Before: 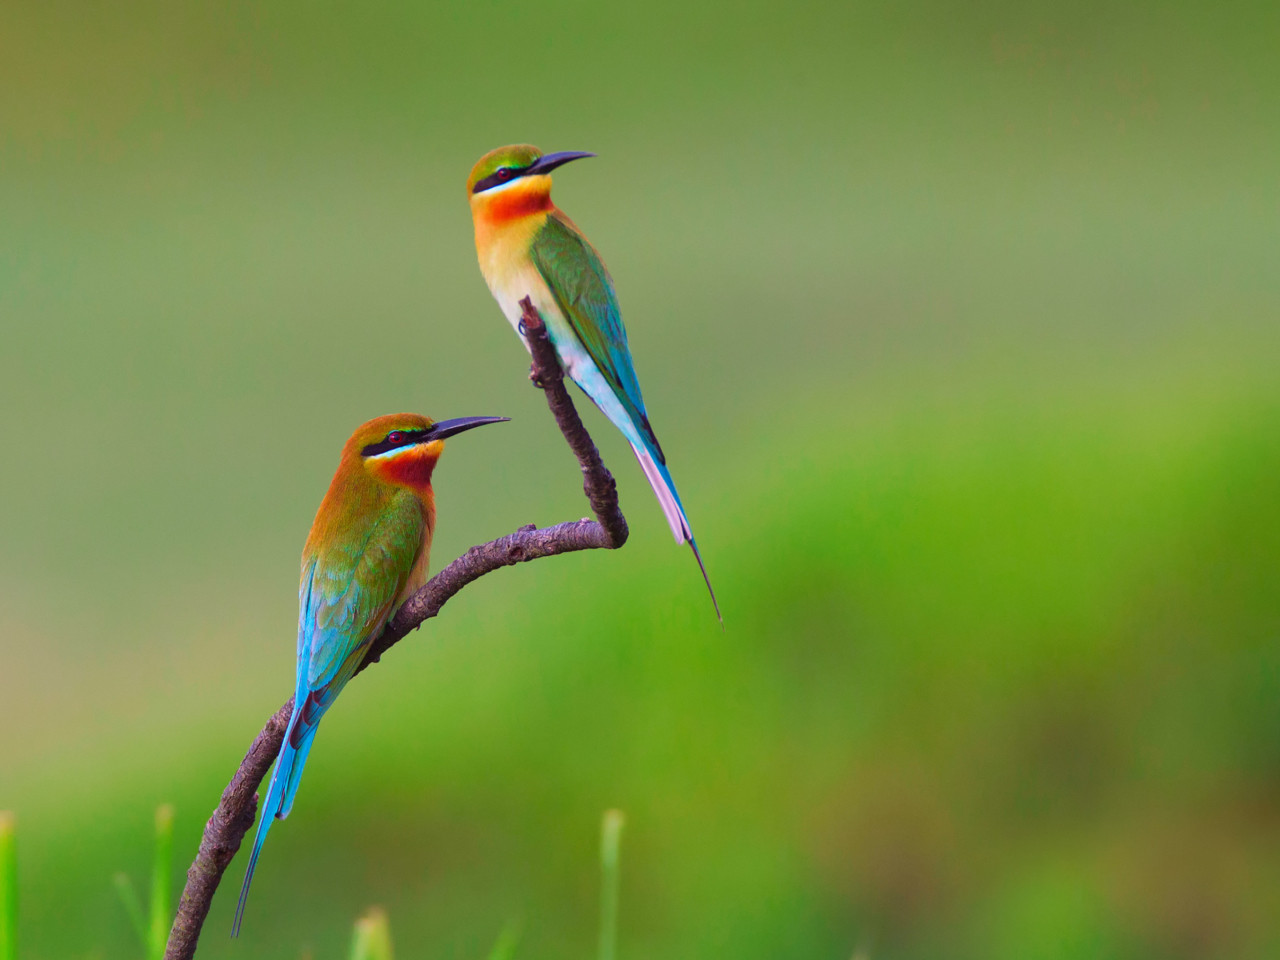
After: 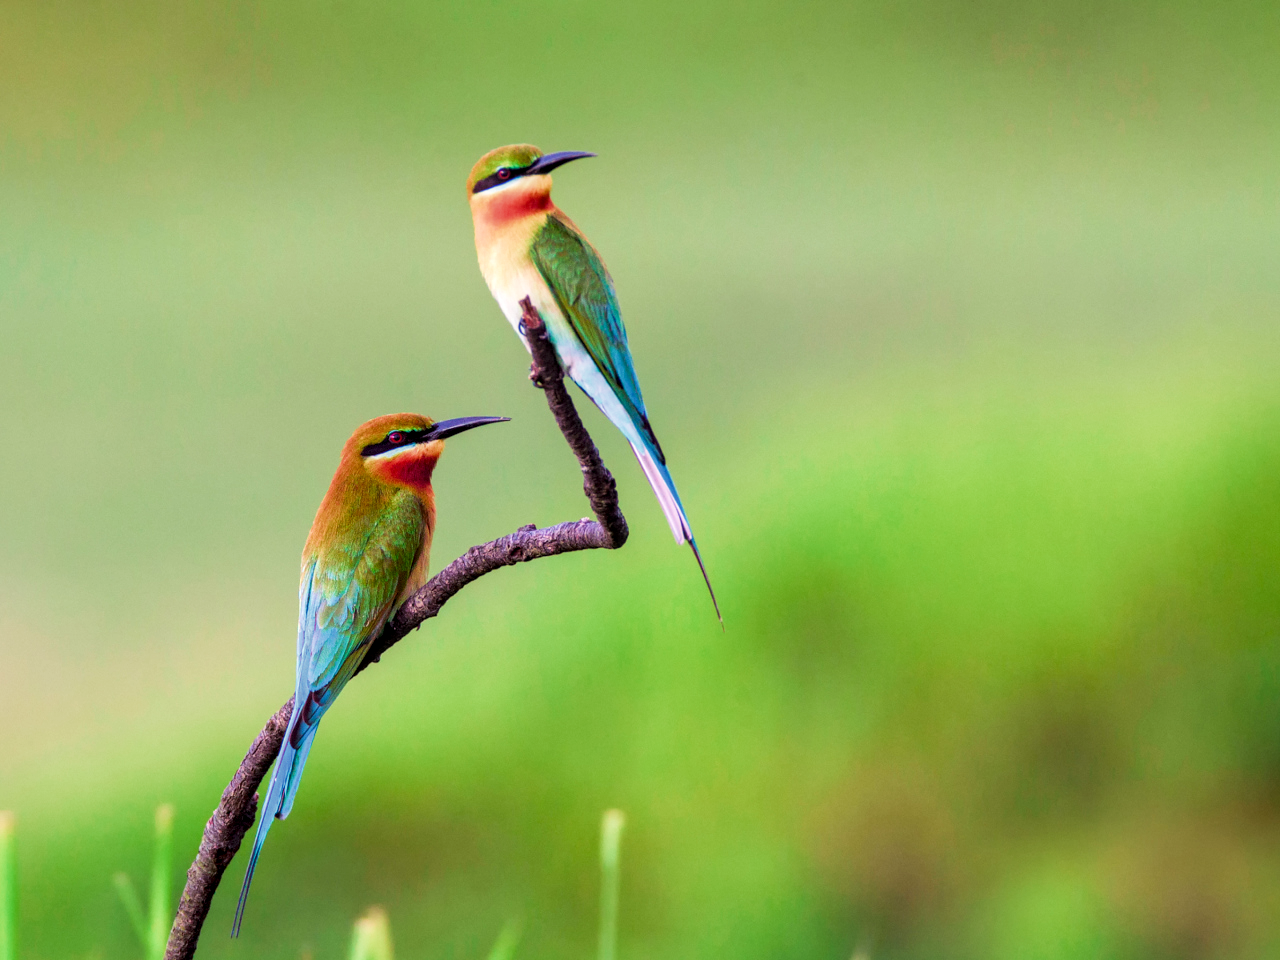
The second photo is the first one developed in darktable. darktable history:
filmic rgb: middle gray luminance 12.53%, black relative exposure -10.21 EV, white relative exposure 3.47 EV, threshold 5.96 EV, target black luminance 0%, hardness 5.68, latitude 44.89%, contrast 1.229, highlights saturation mix 4.67%, shadows ↔ highlights balance 27.46%, add noise in highlights 0.002, color science v3 (2019), use custom middle-gray values true, contrast in highlights soft, enable highlight reconstruction true
local contrast: detail 139%
